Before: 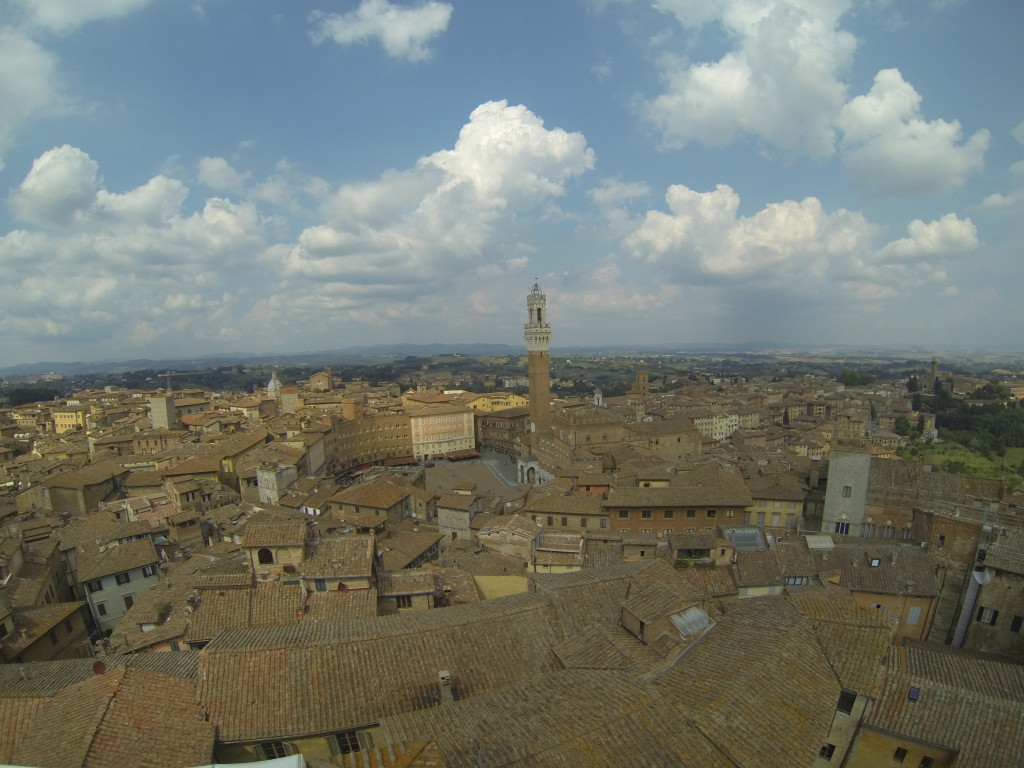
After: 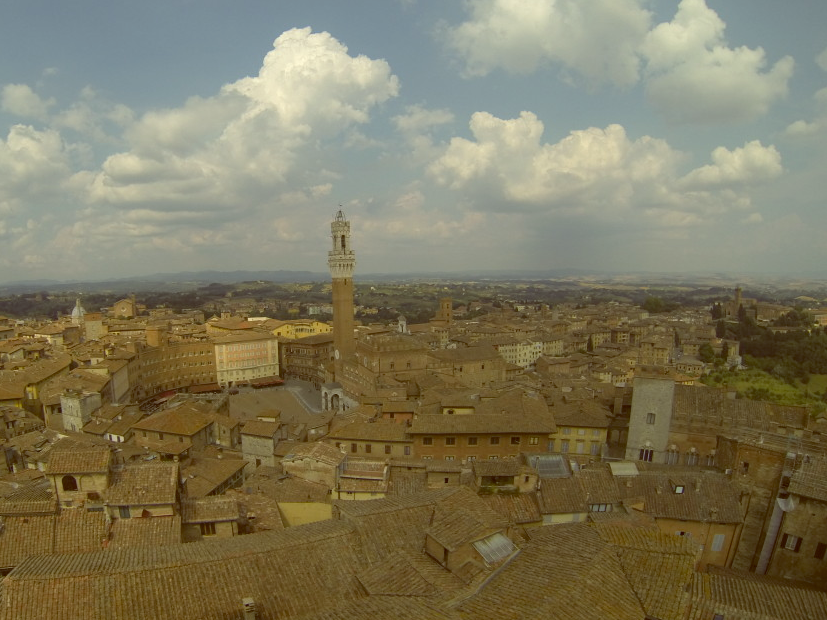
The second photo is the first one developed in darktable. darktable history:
crop: left 19.159%, top 9.58%, bottom 9.58%
color balance: lift [1.001, 1.007, 1, 0.993], gamma [1.023, 1.026, 1.01, 0.974], gain [0.964, 1.059, 1.073, 0.927]
